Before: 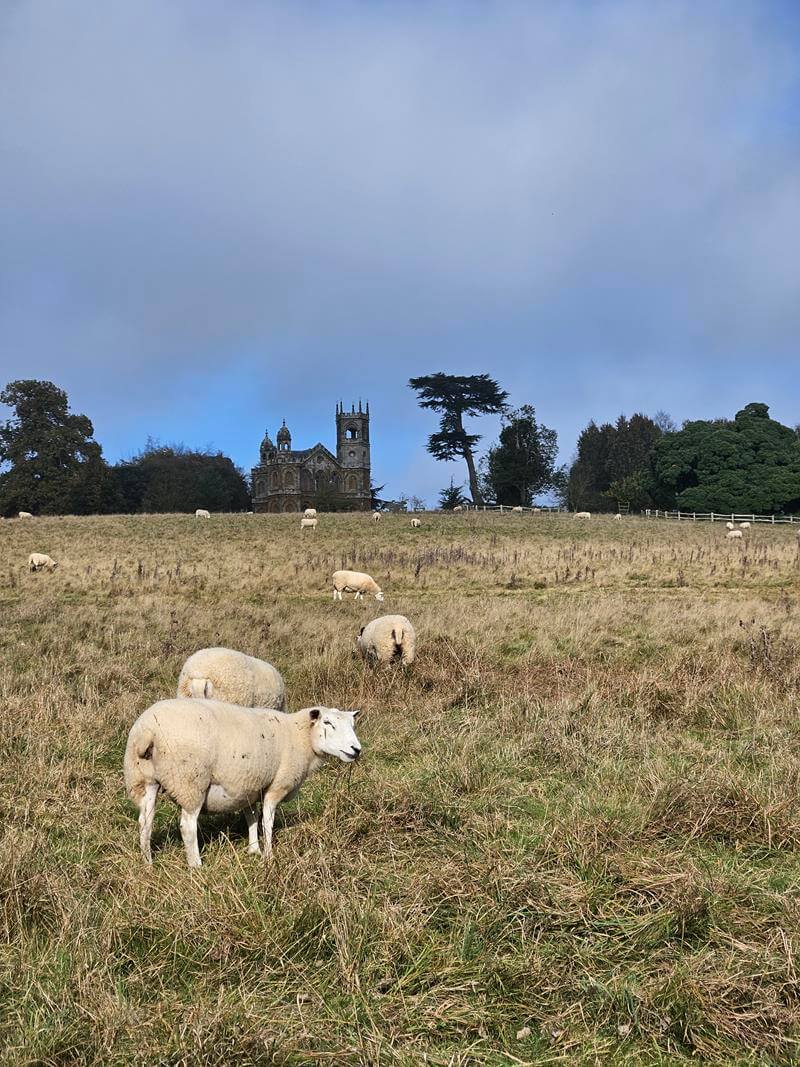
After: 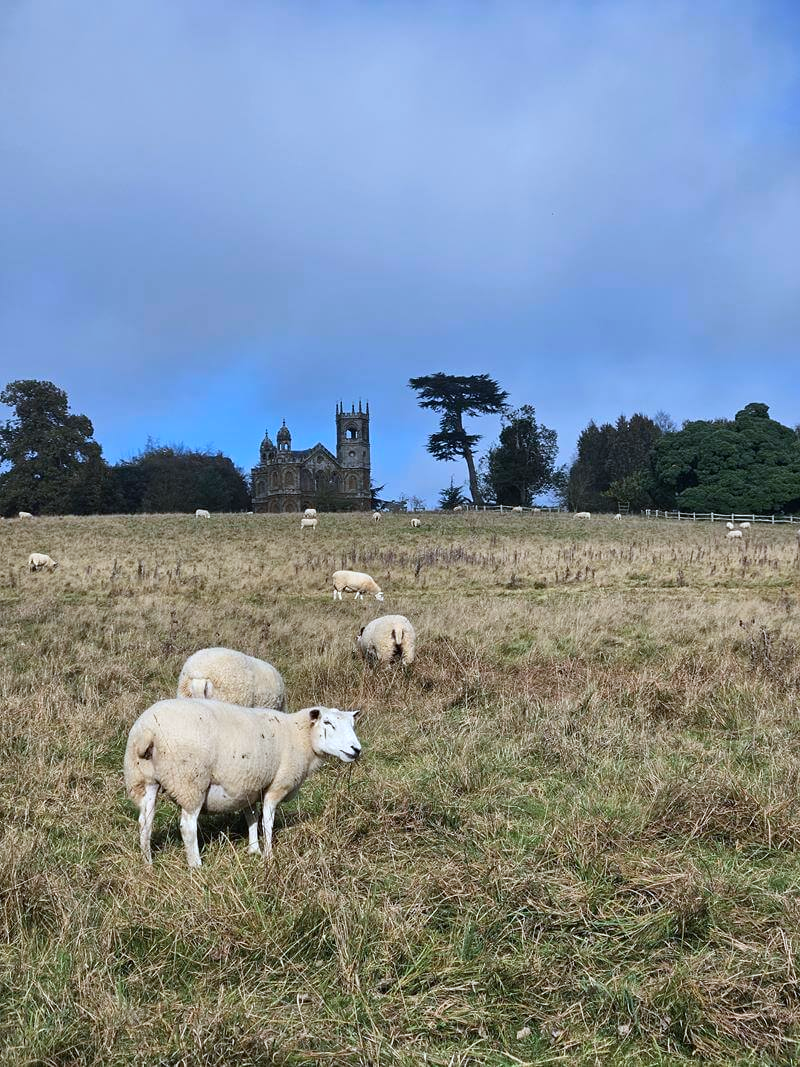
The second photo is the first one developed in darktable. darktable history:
tone equalizer: on, module defaults
color calibration: x 0.37, y 0.382, temperature 4304.29 K
